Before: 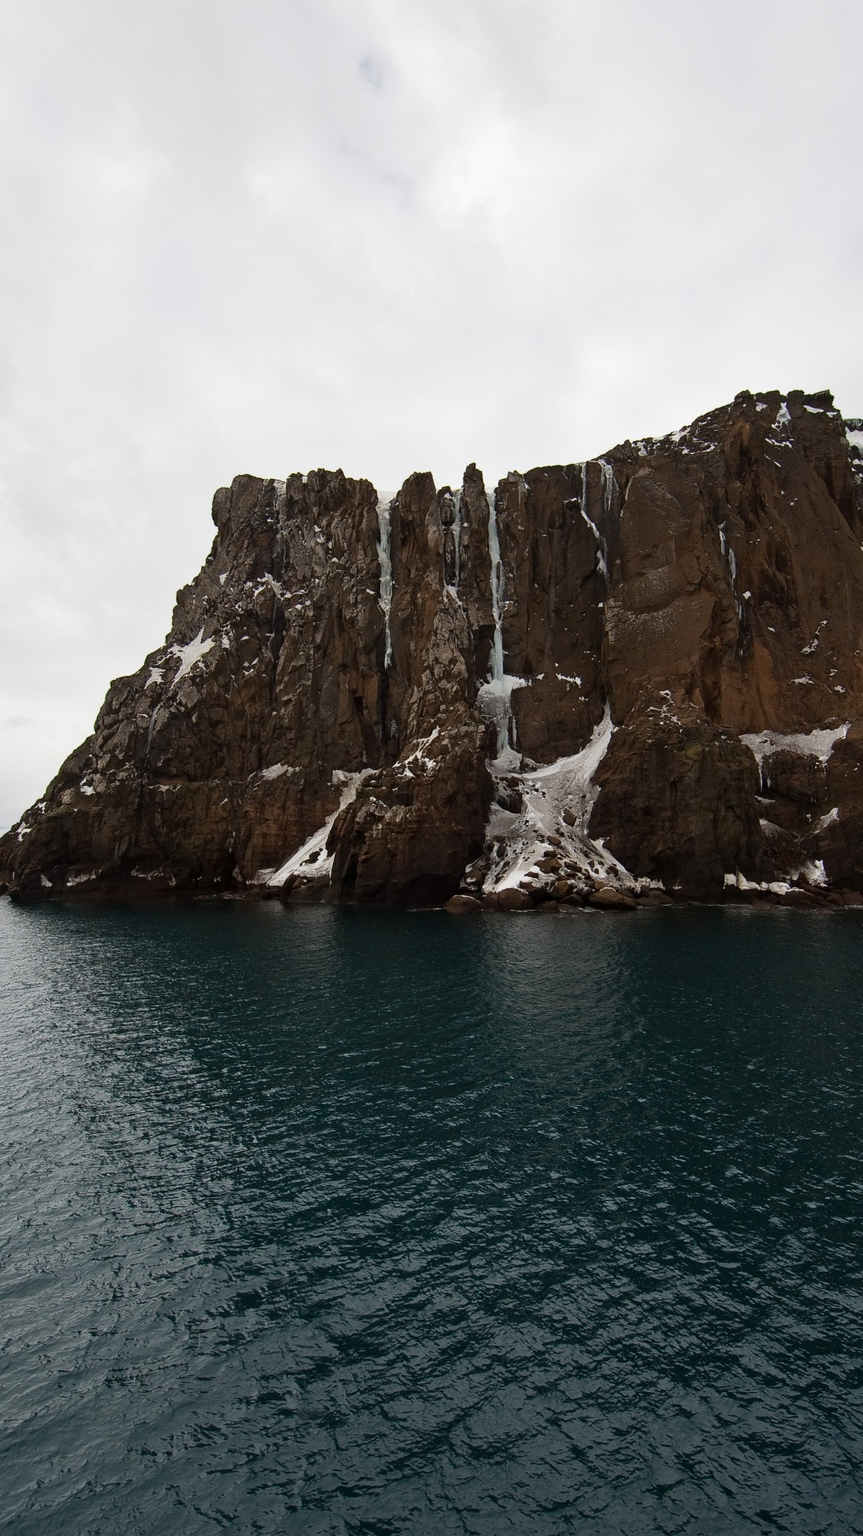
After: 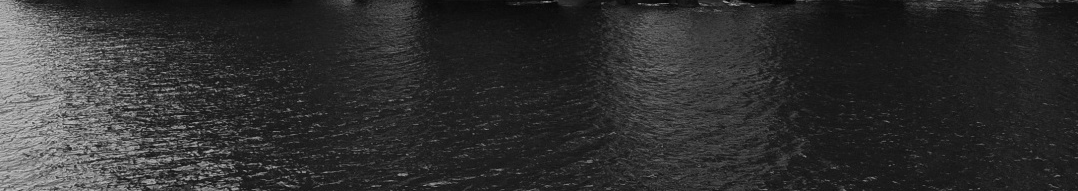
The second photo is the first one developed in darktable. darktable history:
crop and rotate: top 59.084%, bottom 30.916%
color correction: highlights a* -5.3, highlights b* 9.8, shadows a* 9.8, shadows b* 24.26
monochrome: on, module defaults
